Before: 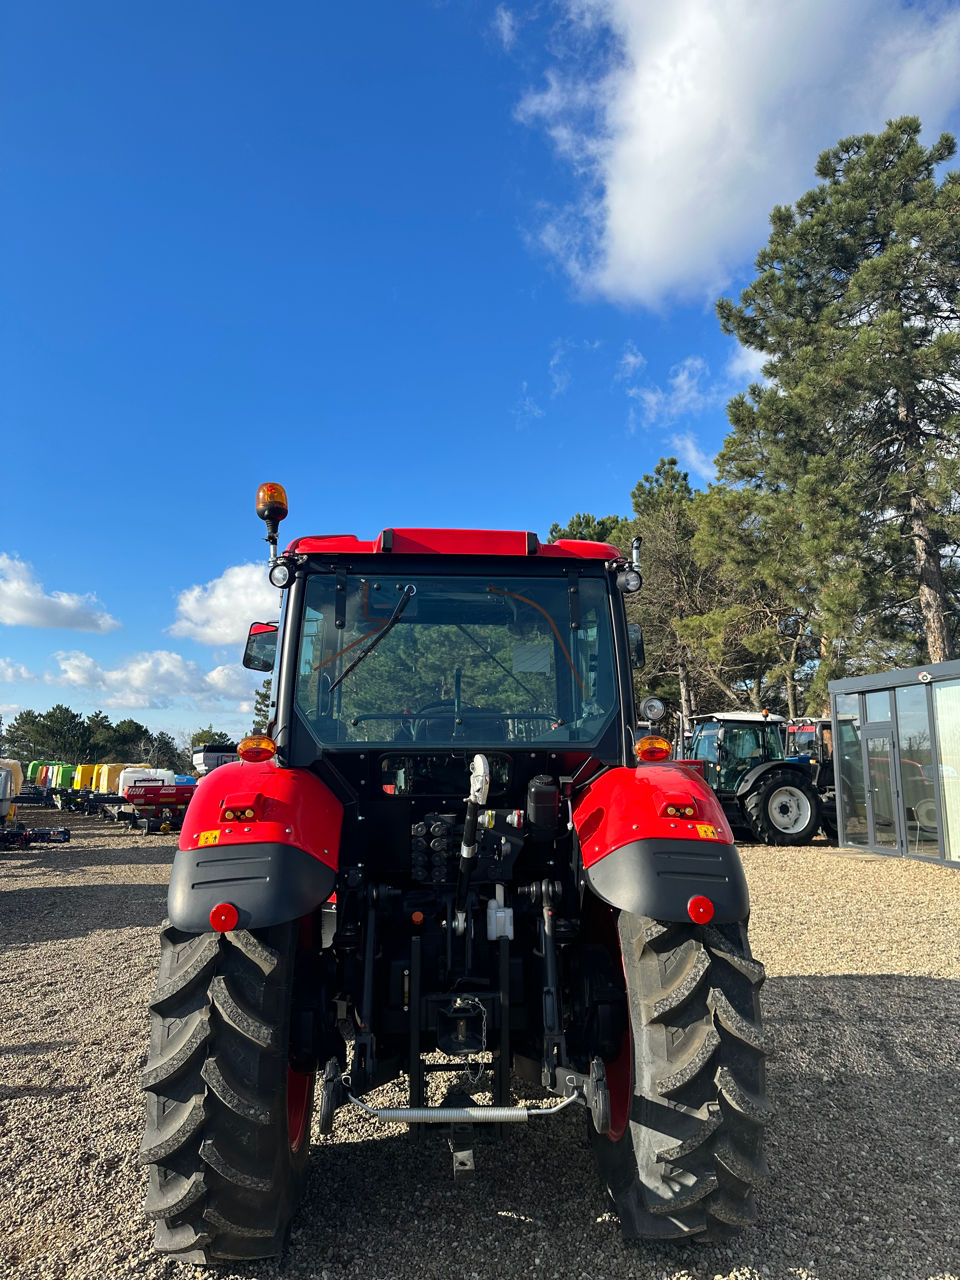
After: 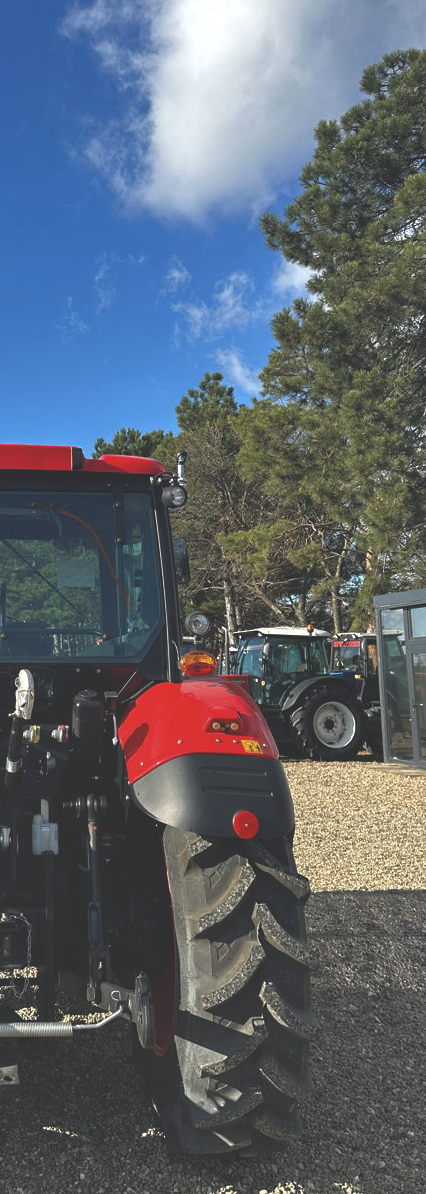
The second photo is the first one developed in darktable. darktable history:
exposure: black level correction -0.037, exposure -0.498 EV, compensate exposure bias true, compensate highlight preservation false
crop: left 47.467%, top 6.708%, right 8.117%
tone equalizer: -8 EV 0.001 EV, -7 EV -0.002 EV, -6 EV 0.002 EV, -5 EV -0.017 EV, -4 EV -0.12 EV, -3 EV -0.179 EV, -2 EV 0.248 EV, -1 EV 0.723 EV, +0 EV 0.493 EV, edges refinement/feathering 500, mask exposure compensation -1.57 EV, preserve details no
shadows and highlights: shadows 36.5, highlights -27.61, soften with gaussian
contrast equalizer: y [[0.5 ×6], [0.5 ×6], [0.5, 0.5, 0.501, 0.545, 0.707, 0.863], [0 ×6], [0 ×6]]
